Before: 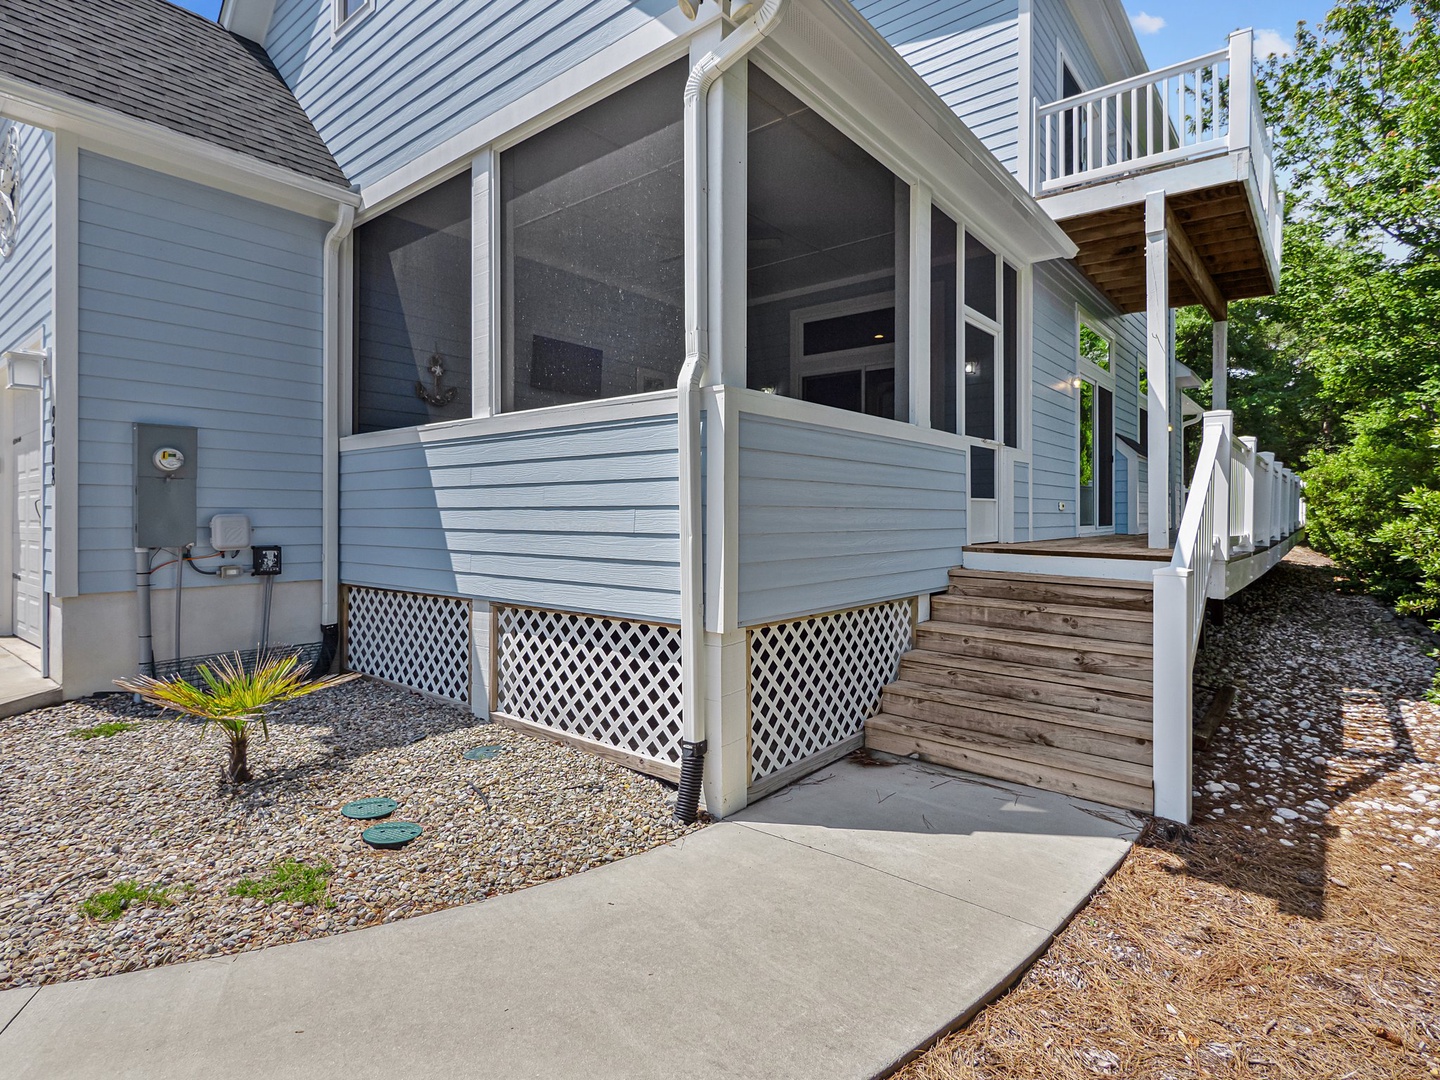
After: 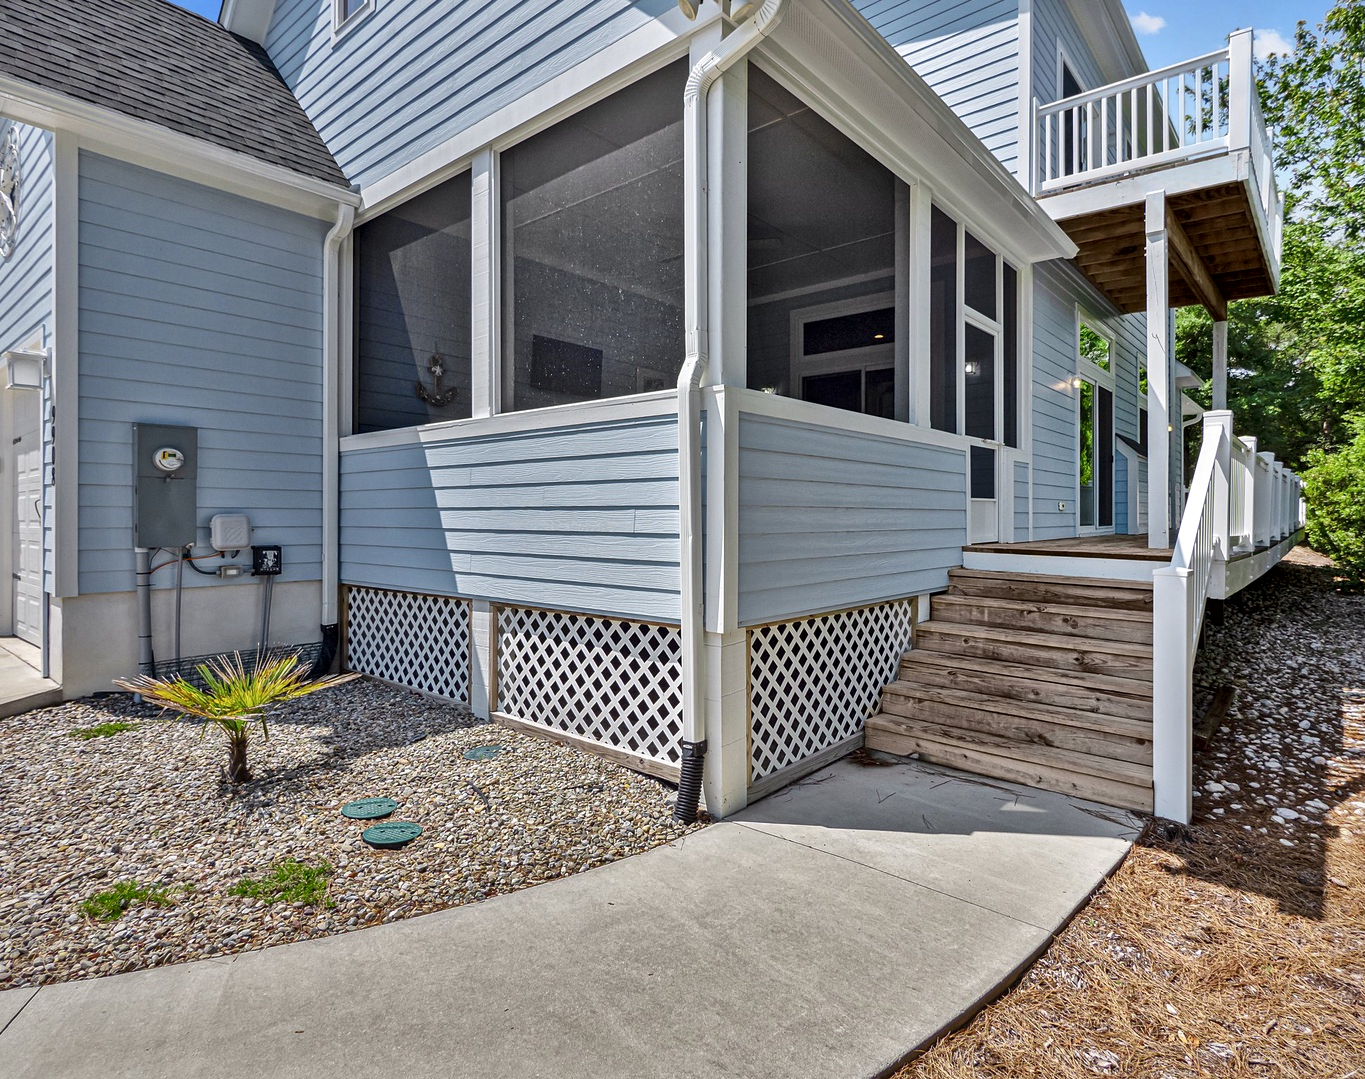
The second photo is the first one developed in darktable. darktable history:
local contrast: mode bilateral grid, contrast 20, coarseness 50, detail 150%, midtone range 0.2
crop and rotate: right 5.167%
shadows and highlights: radius 118.69, shadows 42.21, highlights -61.56, soften with gaussian
